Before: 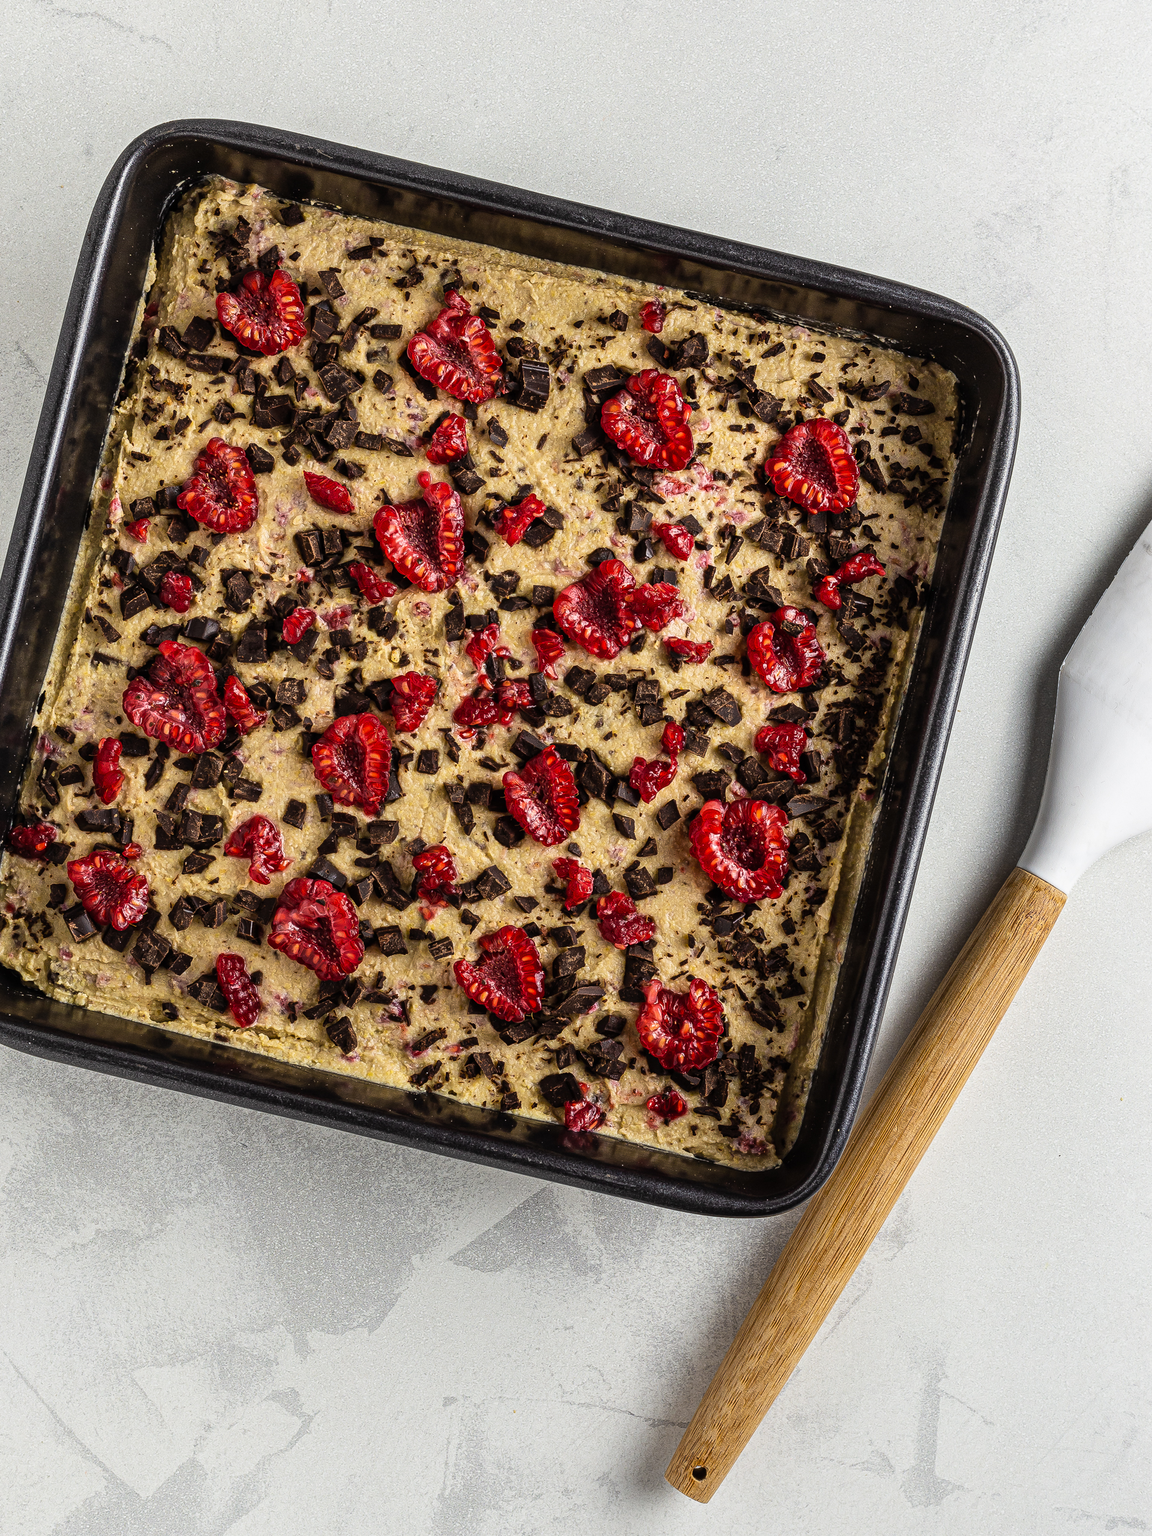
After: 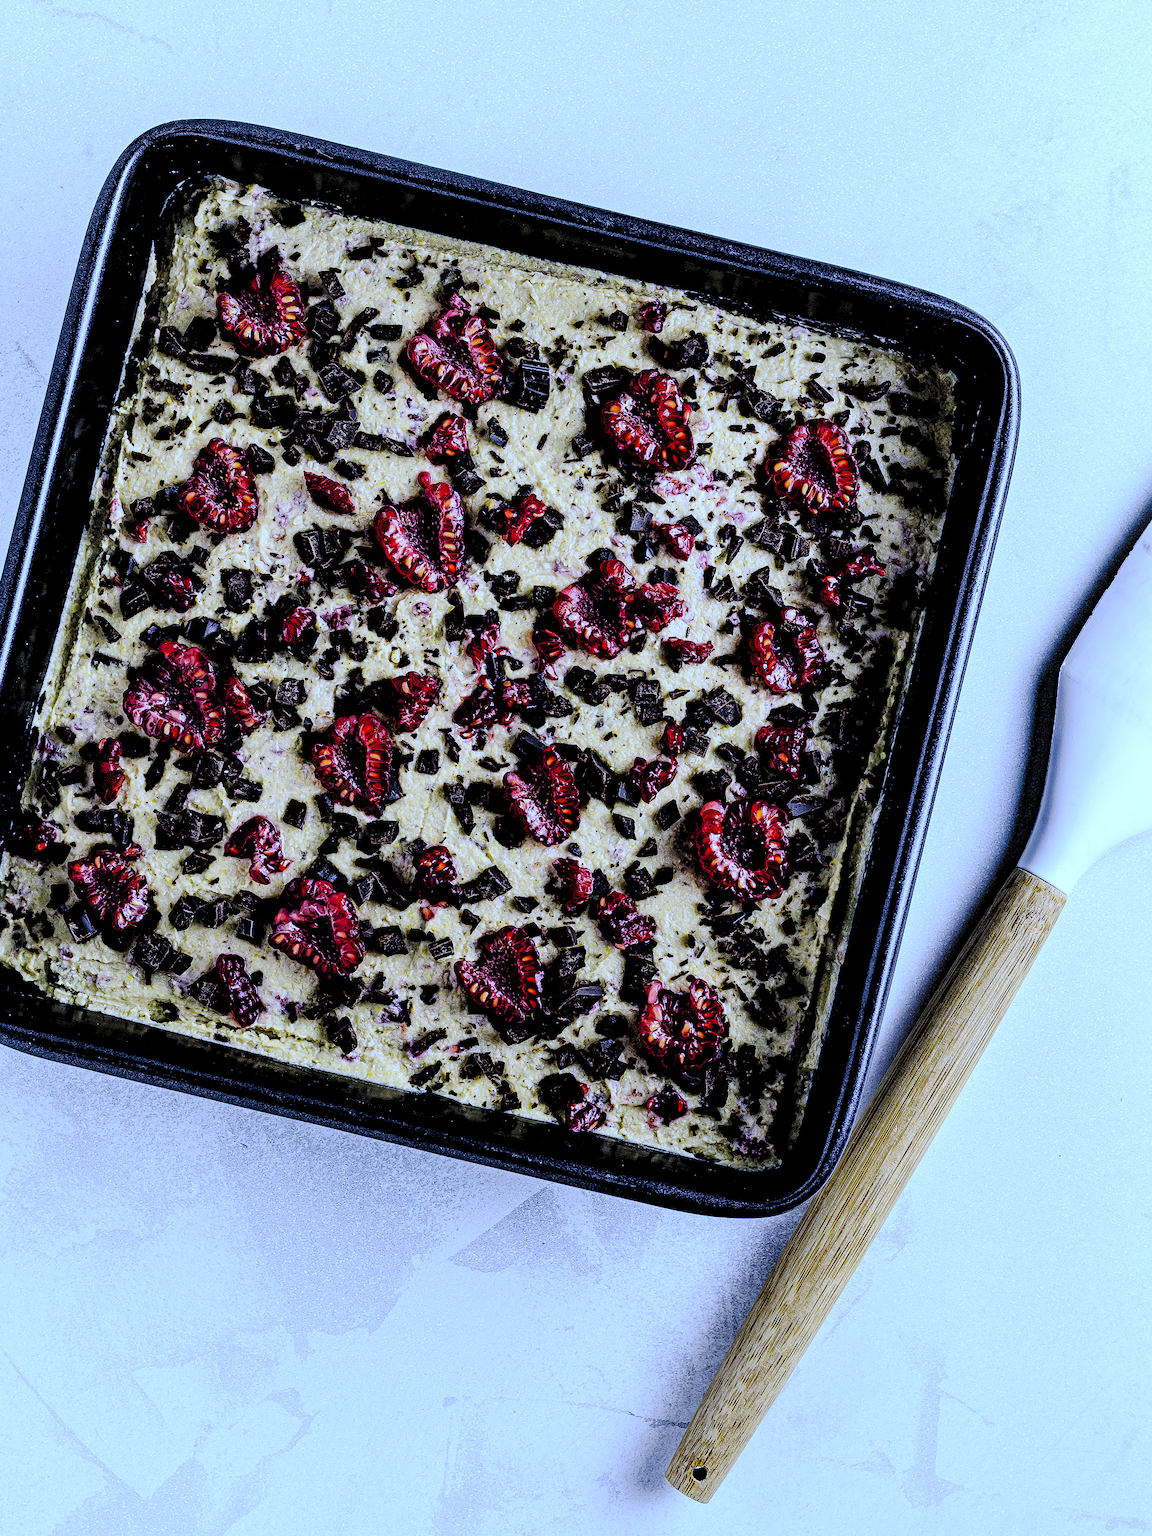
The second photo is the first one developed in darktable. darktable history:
rgb levels: levels [[0.034, 0.472, 0.904], [0, 0.5, 1], [0, 0.5, 1]]
tone curve: curves: ch0 [(0, 0) (0.003, 0.058) (0.011, 0.059) (0.025, 0.061) (0.044, 0.067) (0.069, 0.084) (0.1, 0.102) (0.136, 0.124) (0.177, 0.171) (0.224, 0.246) (0.277, 0.324) (0.335, 0.411) (0.399, 0.509) (0.468, 0.605) (0.543, 0.688) (0.623, 0.738) (0.709, 0.798) (0.801, 0.852) (0.898, 0.911) (1, 1)], preserve colors none
white balance: red 0.766, blue 1.537
haze removal: compatibility mode true, adaptive false
